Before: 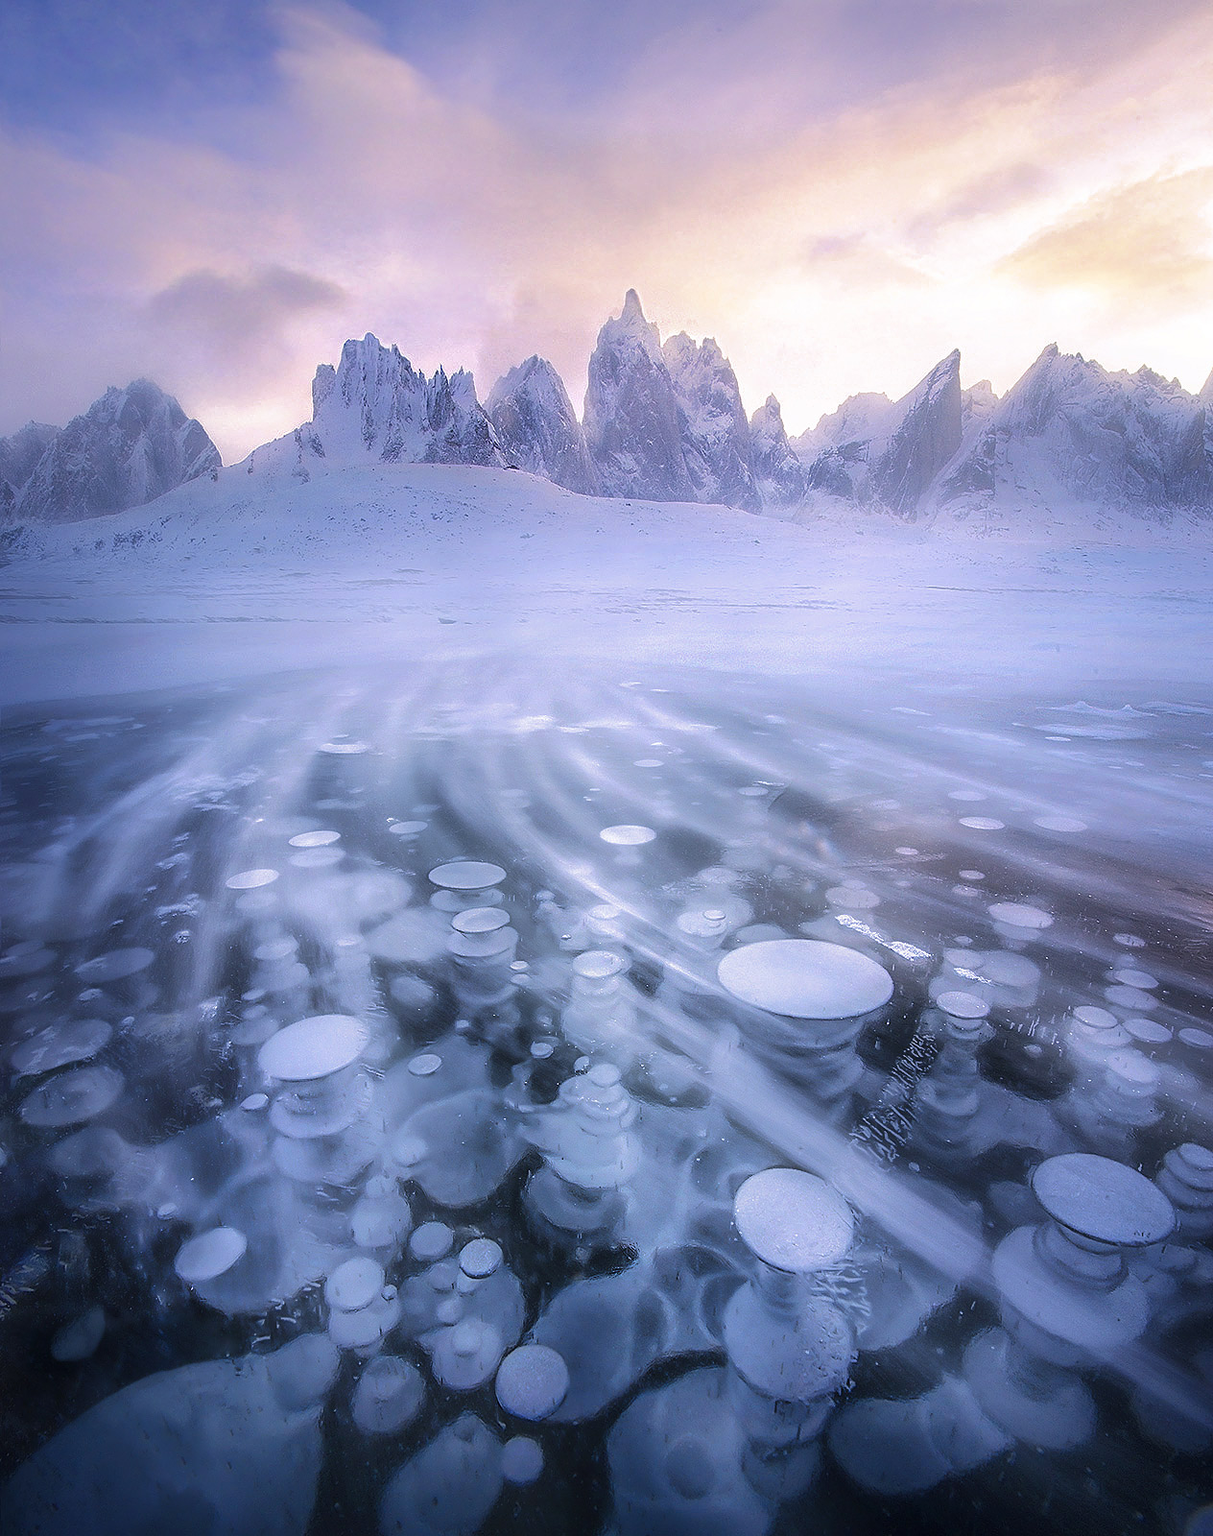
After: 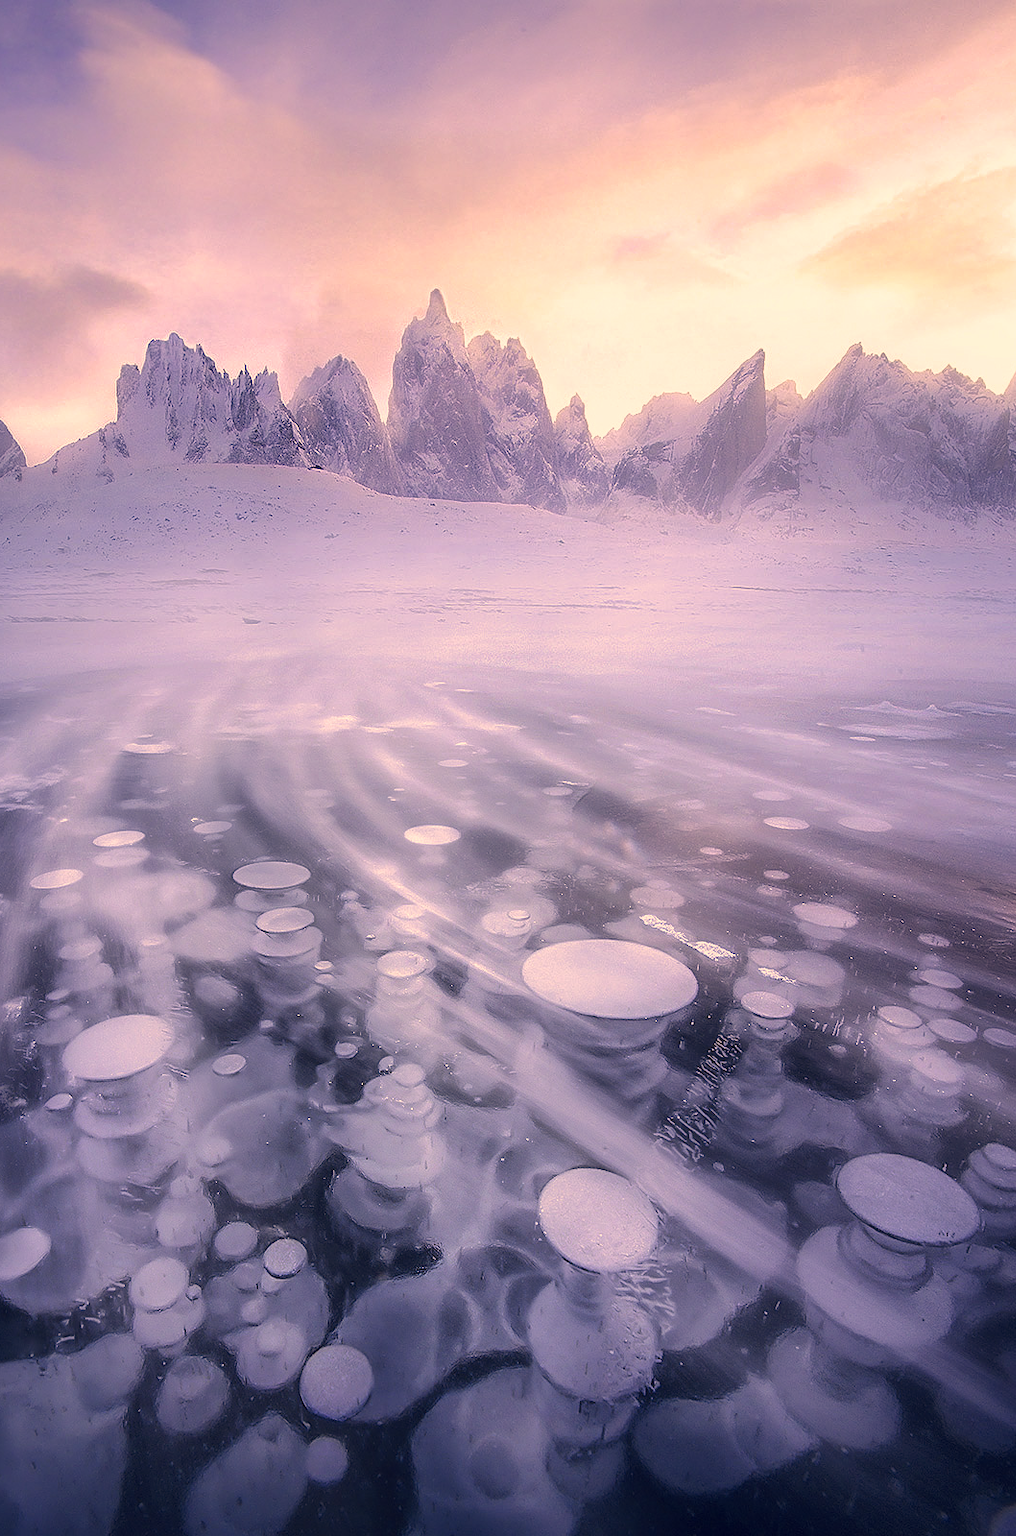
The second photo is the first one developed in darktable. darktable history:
color correction: highlights a* 19.56, highlights b* 27.88, shadows a* 3.39, shadows b* -17.28, saturation 0.752
crop: left 16.152%
